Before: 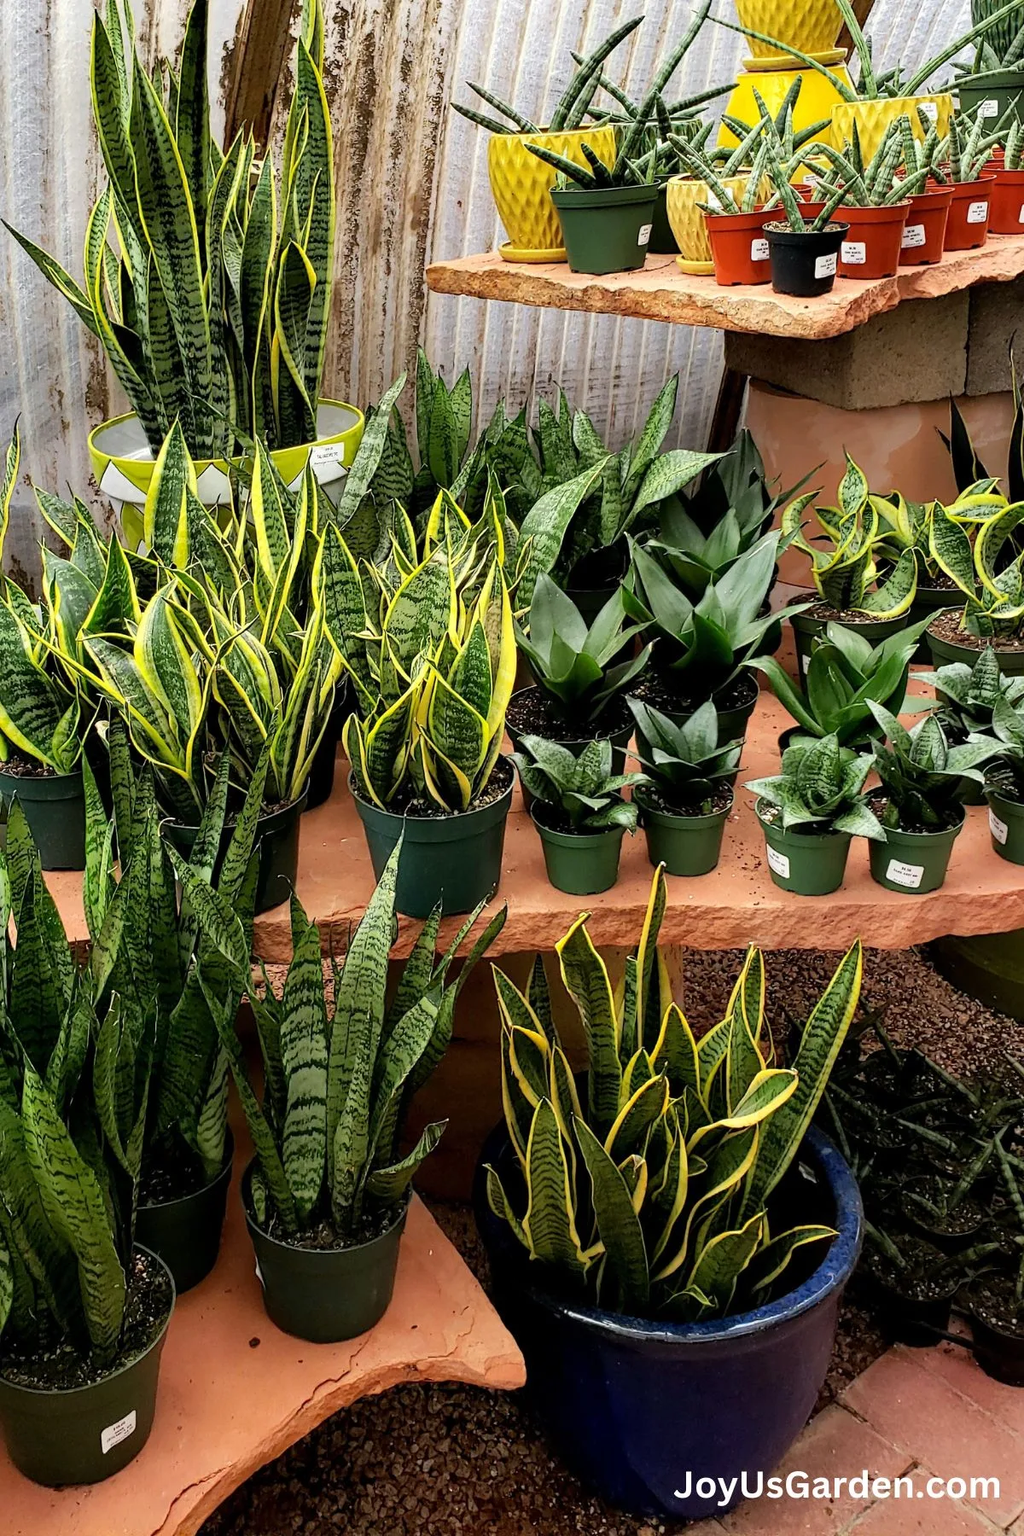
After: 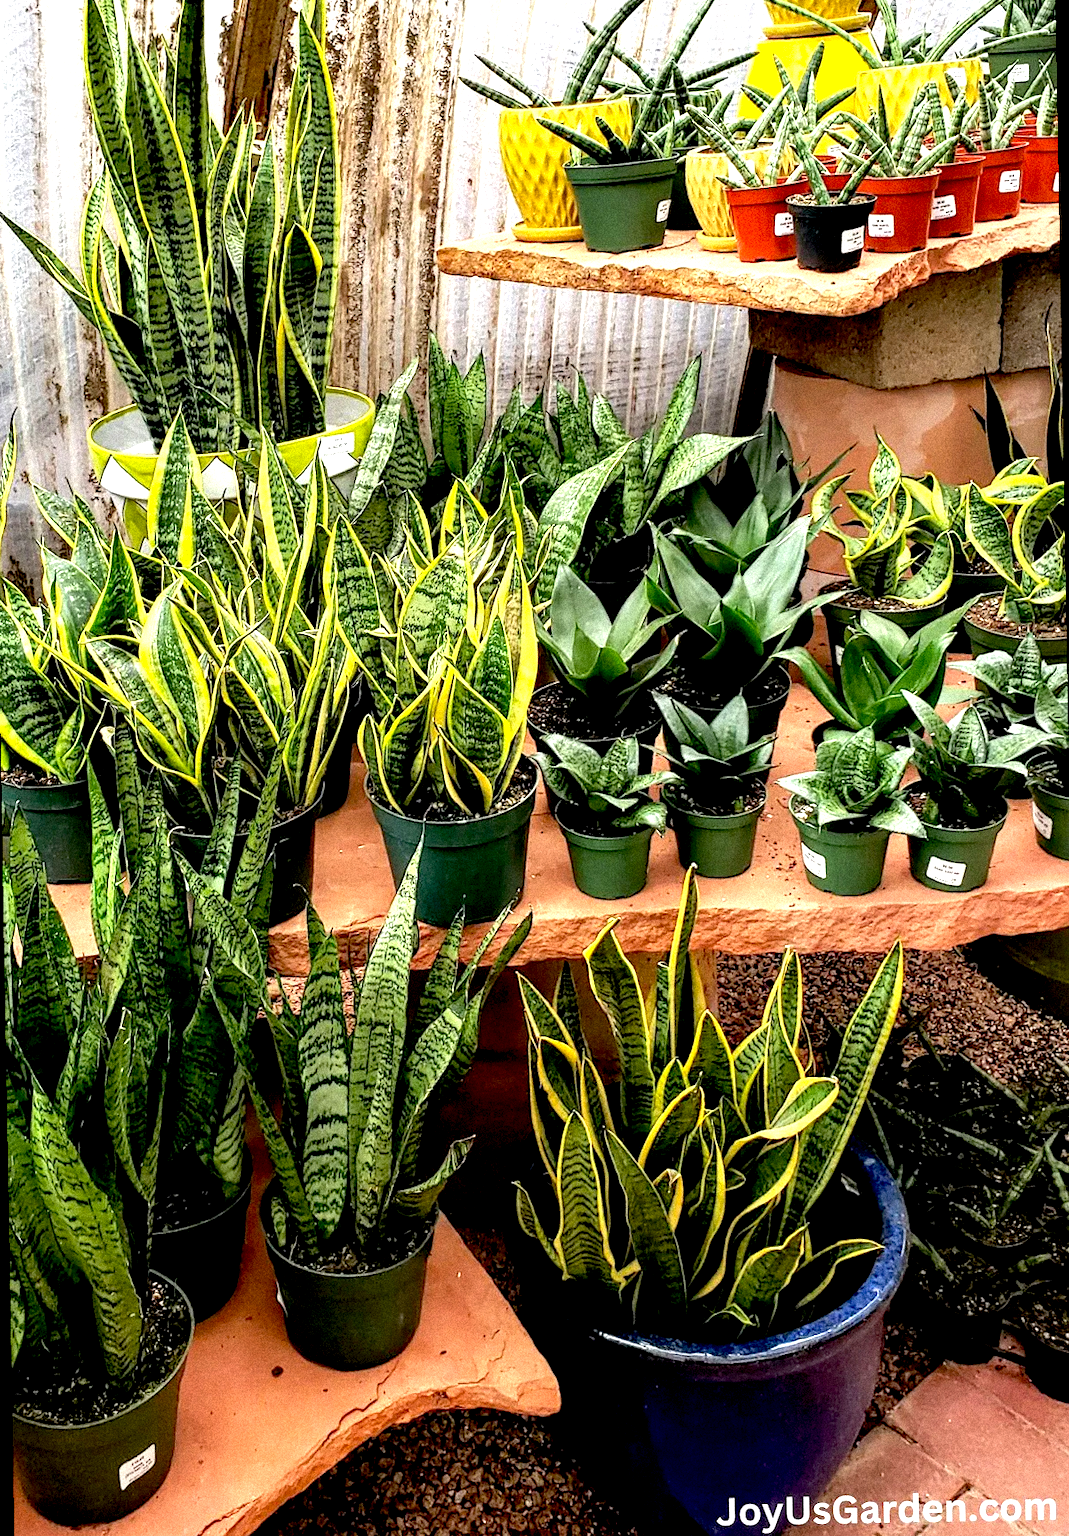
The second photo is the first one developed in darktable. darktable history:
grain: strength 35%, mid-tones bias 0%
rotate and perspective: rotation -1°, crop left 0.011, crop right 0.989, crop top 0.025, crop bottom 0.975
local contrast: detail 130%
exposure: black level correction 0.01, exposure 1 EV, compensate highlight preservation false
